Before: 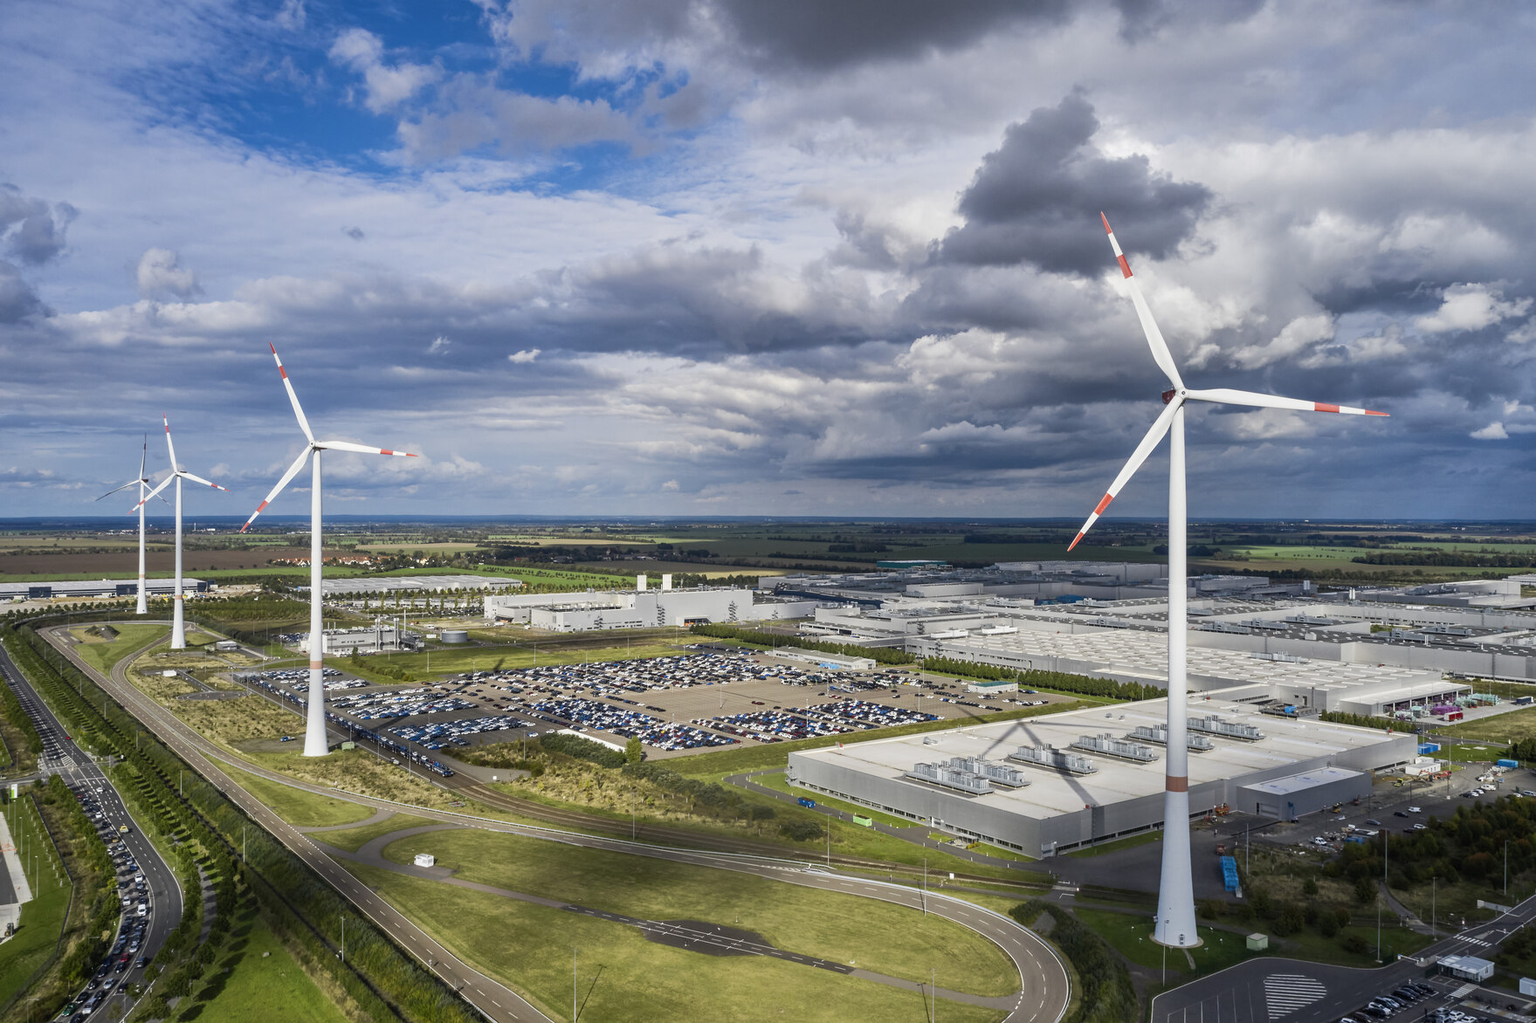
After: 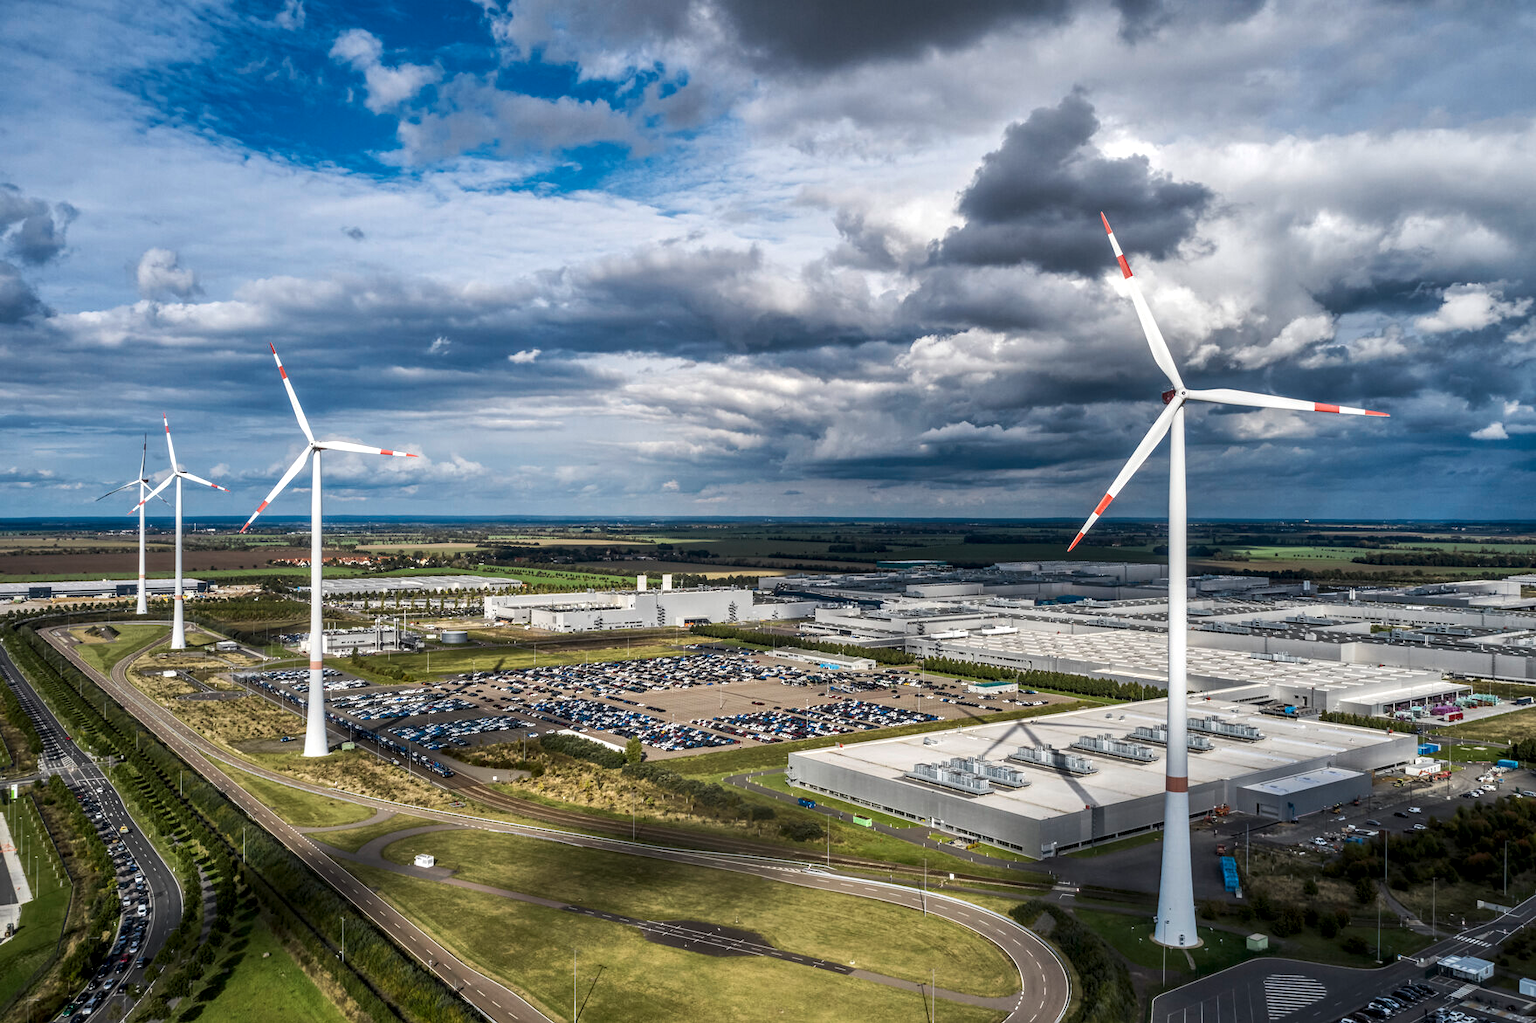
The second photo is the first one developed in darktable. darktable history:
local contrast: detail 150%
tone curve: curves: ch0 [(0, 0) (0.003, 0.003) (0.011, 0.011) (0.025, 0.025) (0.044, 0.044) (0.069, 0.069) (0.1, 0.099) (0.136, 0.135) (0.177, 0.176) (0.224, 0.223) (0.277, 0.275) (0.335, 0.333) (0.399, 0.396) (0.468, 0.465) (0.543, 0.546) (0.623, 0.625) (0.709, 0.711) (0.801, 0.802) (0.898, 0.898) (1, 1)], preserve colors none
